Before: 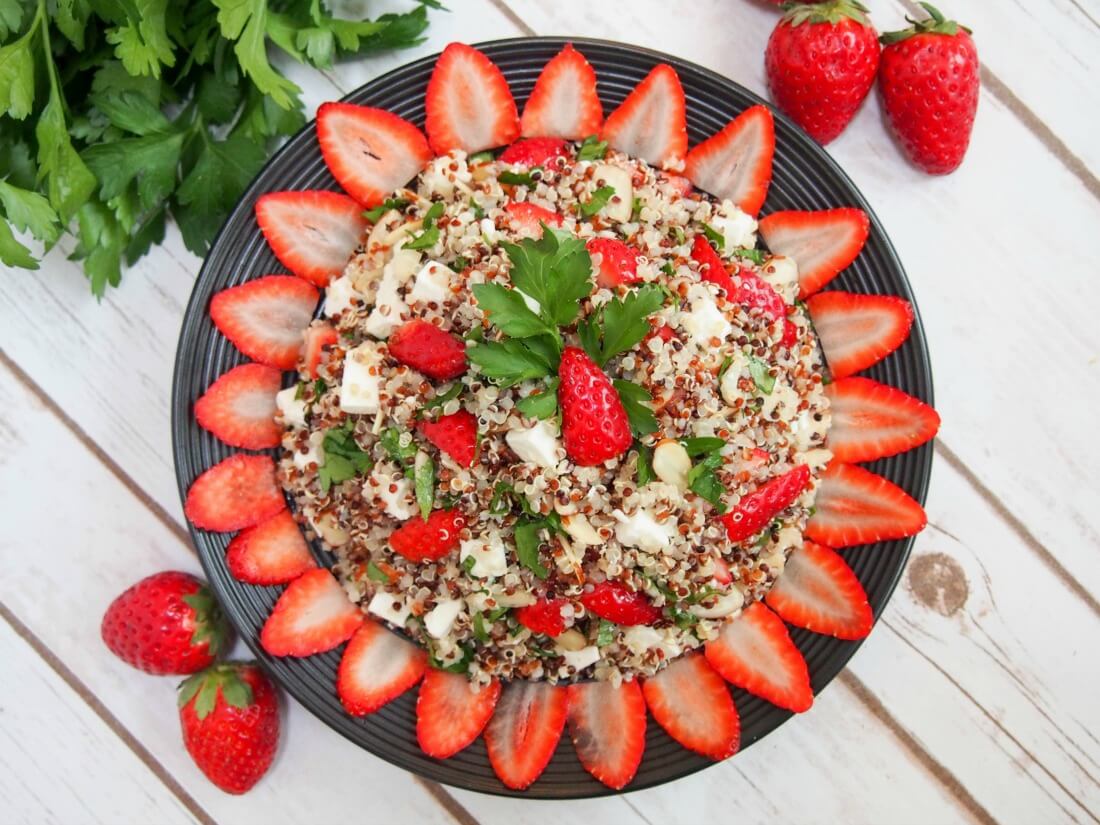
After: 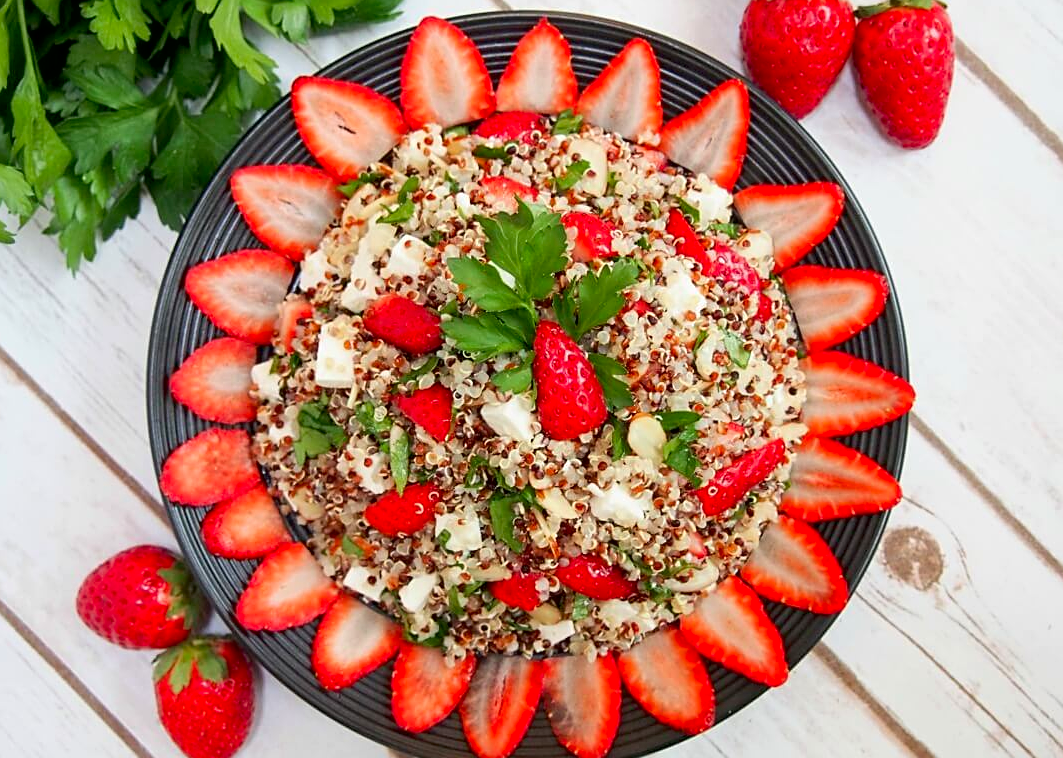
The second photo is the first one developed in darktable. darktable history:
sharpen: on, module defaults
crop: left 2.304%, top 3.261%, right 1.019%, bottom 4.847%
contrast brightness saturation: contrast 0.039, saturation 0.157
exposure: black level correction 0.004, exposure 0.017 EV, compensate highlight preservation false
